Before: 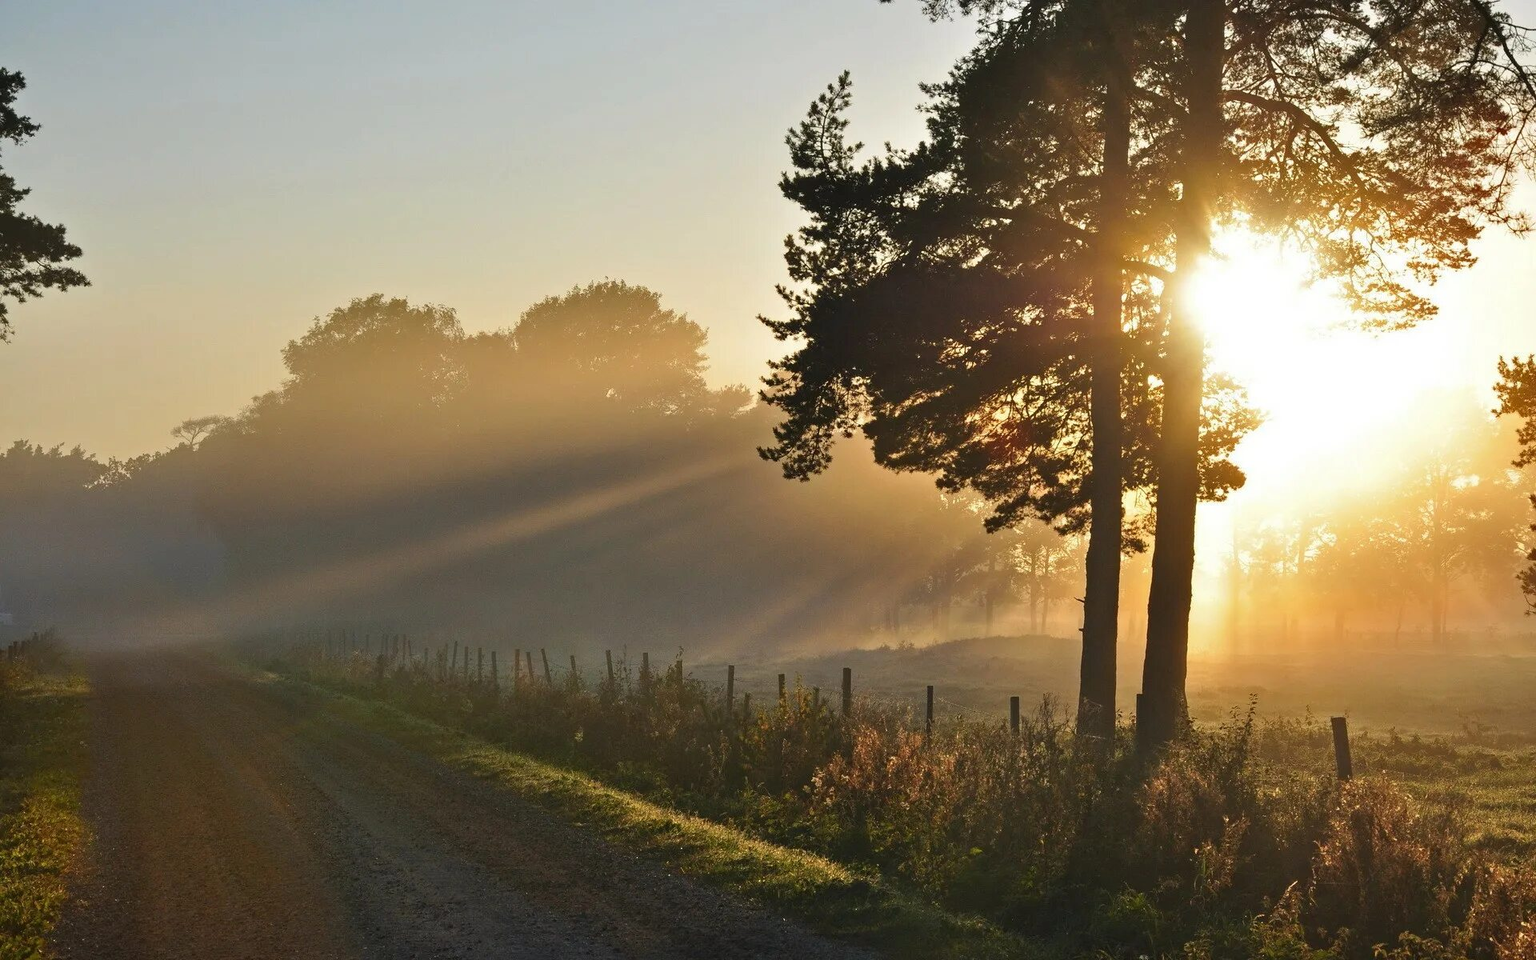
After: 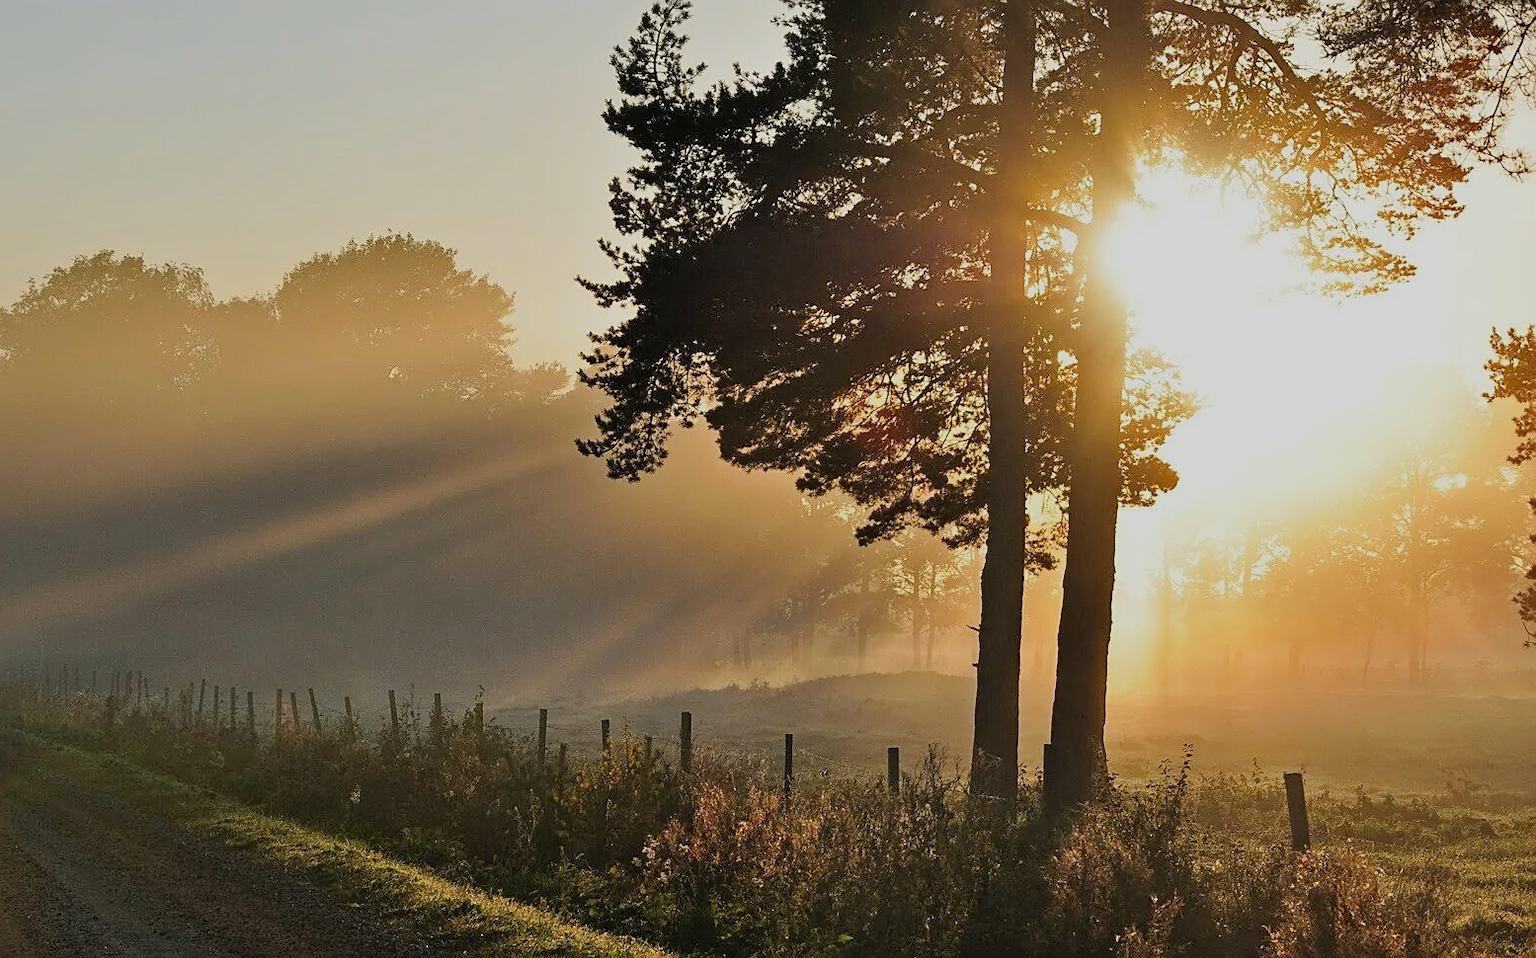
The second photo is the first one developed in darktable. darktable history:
sharpen: on, module defaults
filmic rgb: black relative exposure -7.65 EV, white relative exposure 4.56 EV, hardness 3.61, contrast 0.99
crop: left 19.01%, top 9.543%, bottom 9.589%
